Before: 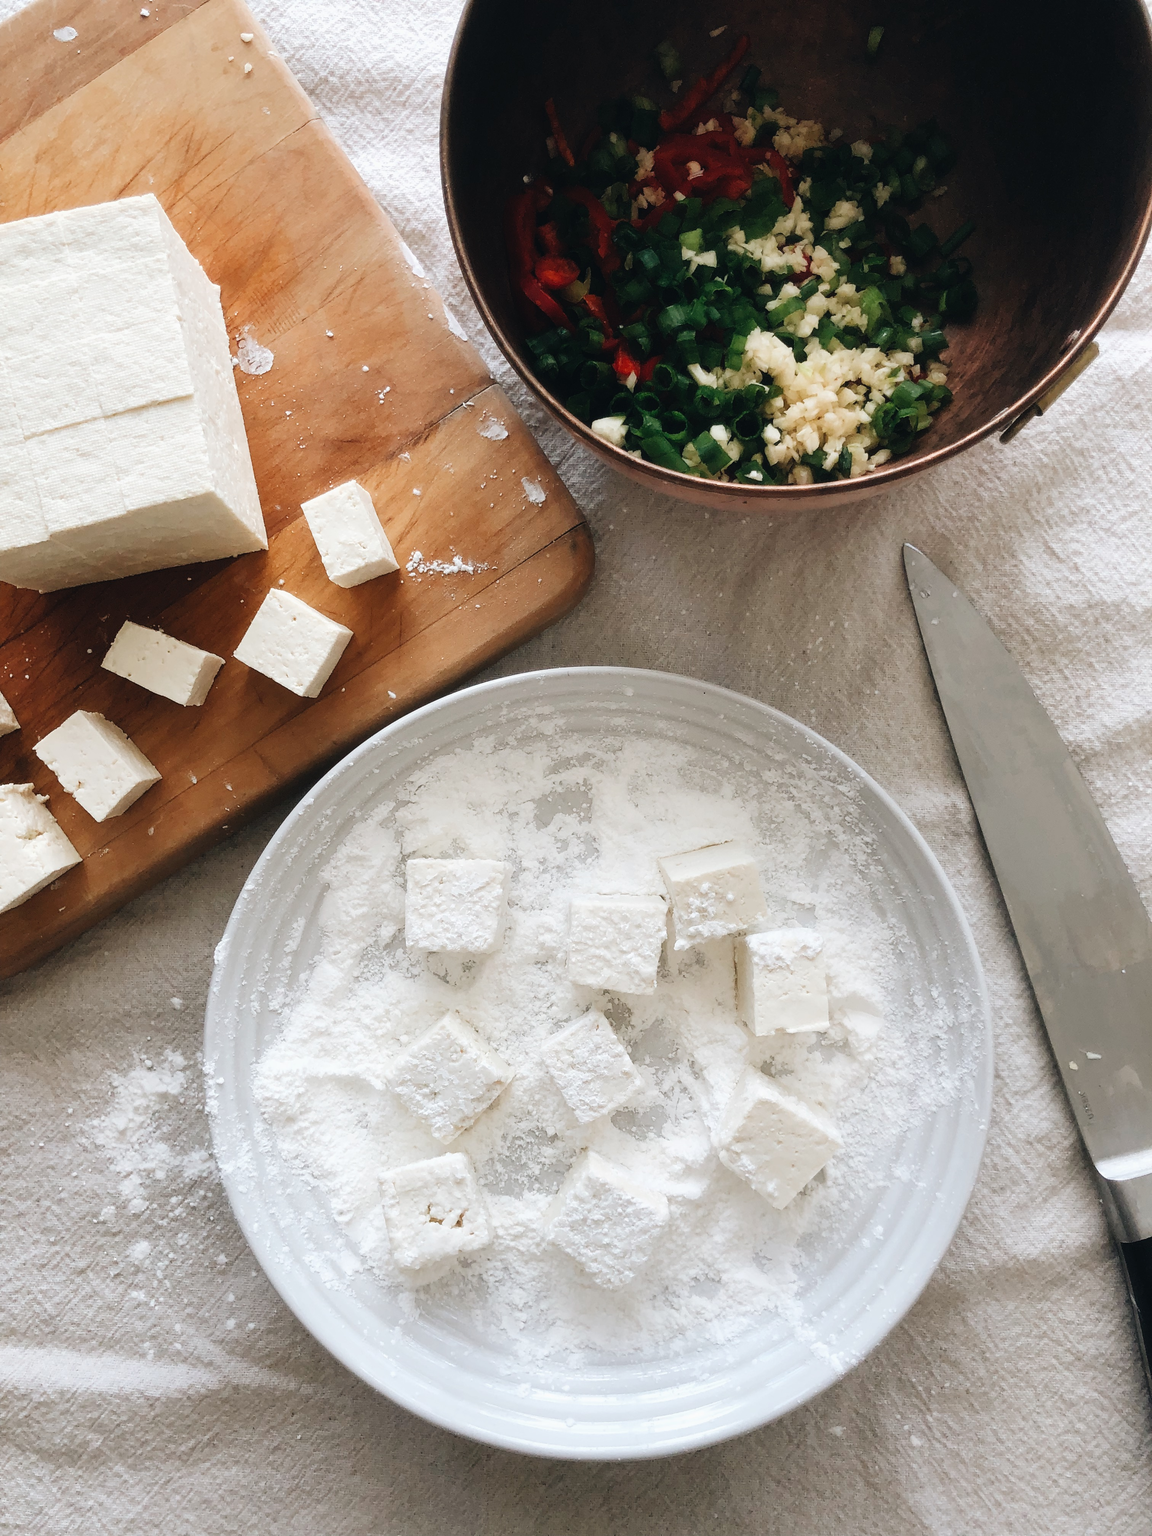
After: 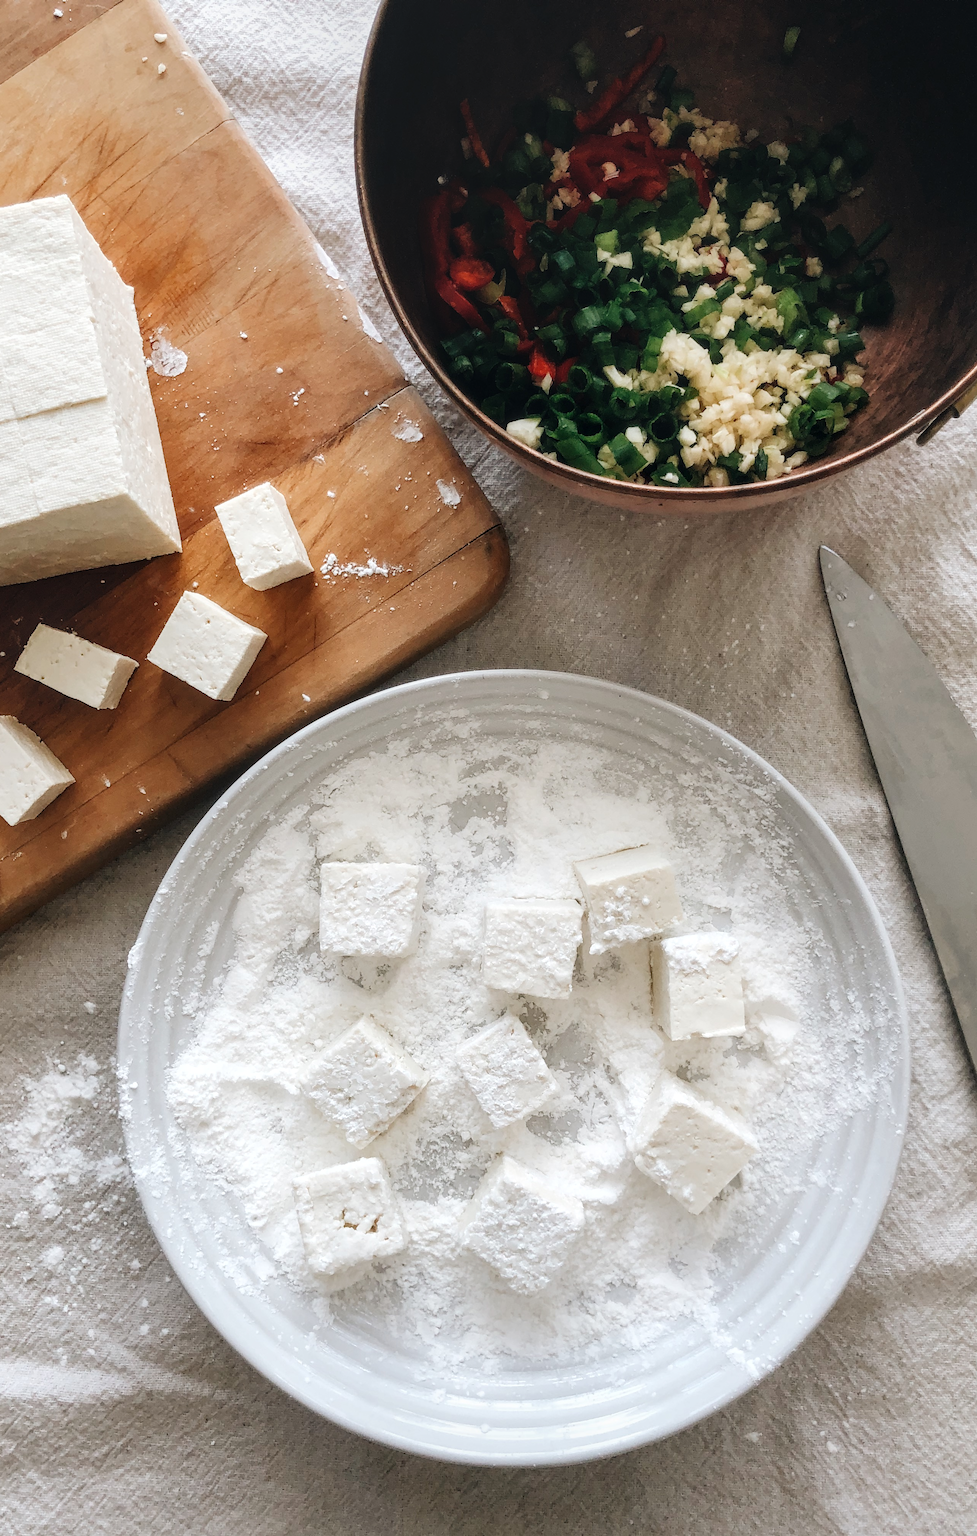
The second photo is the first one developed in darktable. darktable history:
local contrast: on, module defaults
crop: left 7.598%, right 7.873%
